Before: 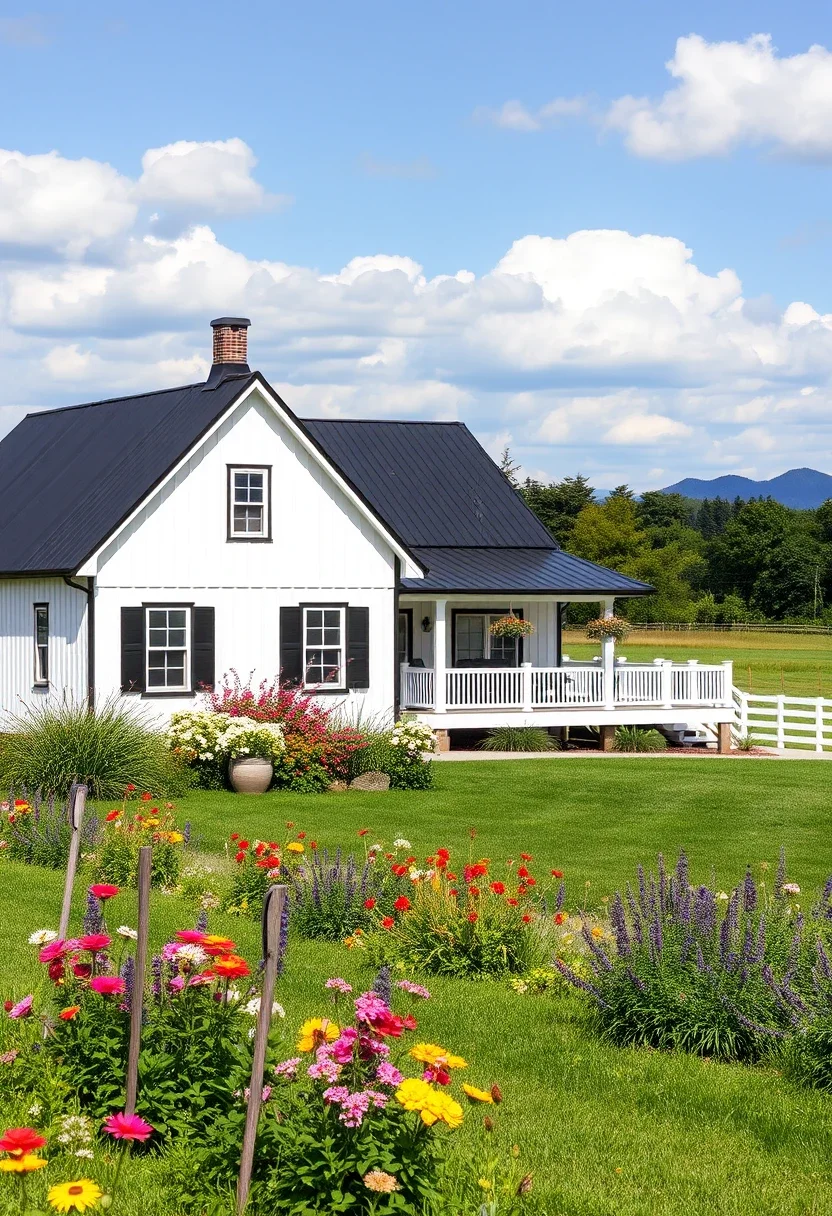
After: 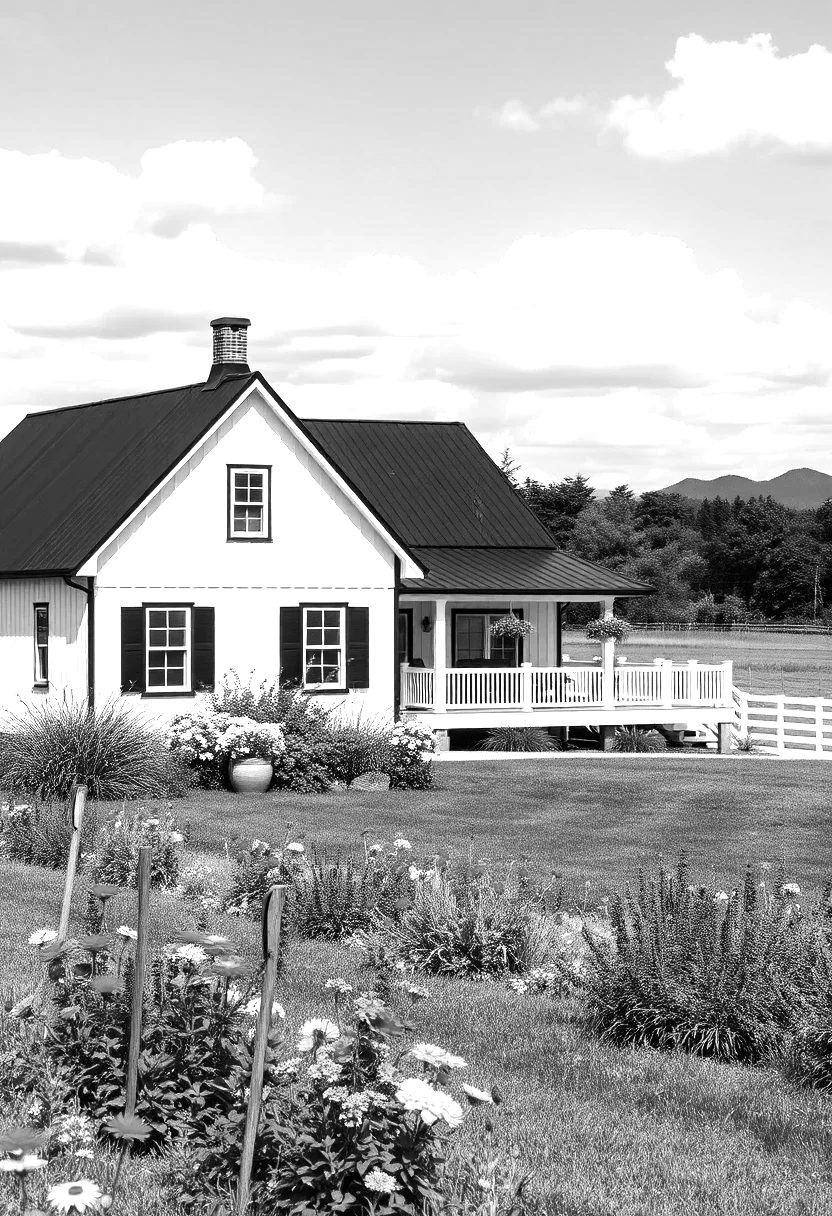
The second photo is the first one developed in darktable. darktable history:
tone equalizer: -8 EV -0.75 EV, -7 EV -0.7 EV, -6 EV -0.6 EV, -5 EV -0.4 EV, -3 EV 0.4 EV, -2 EV 0.6 EV, -1 EV 0.7 EV, +0 EV 0.75 EV, edges refinement/feathering 500, mask exposure compensation -1.57 EV, preserve details no
color calibration: illuminant as shot in camera, x 0.358, y 0.373, temperature 4628.91 K
exposure: exposure -0.021 EV, compensate highlight preservation false
monochrome: on, module defaults
